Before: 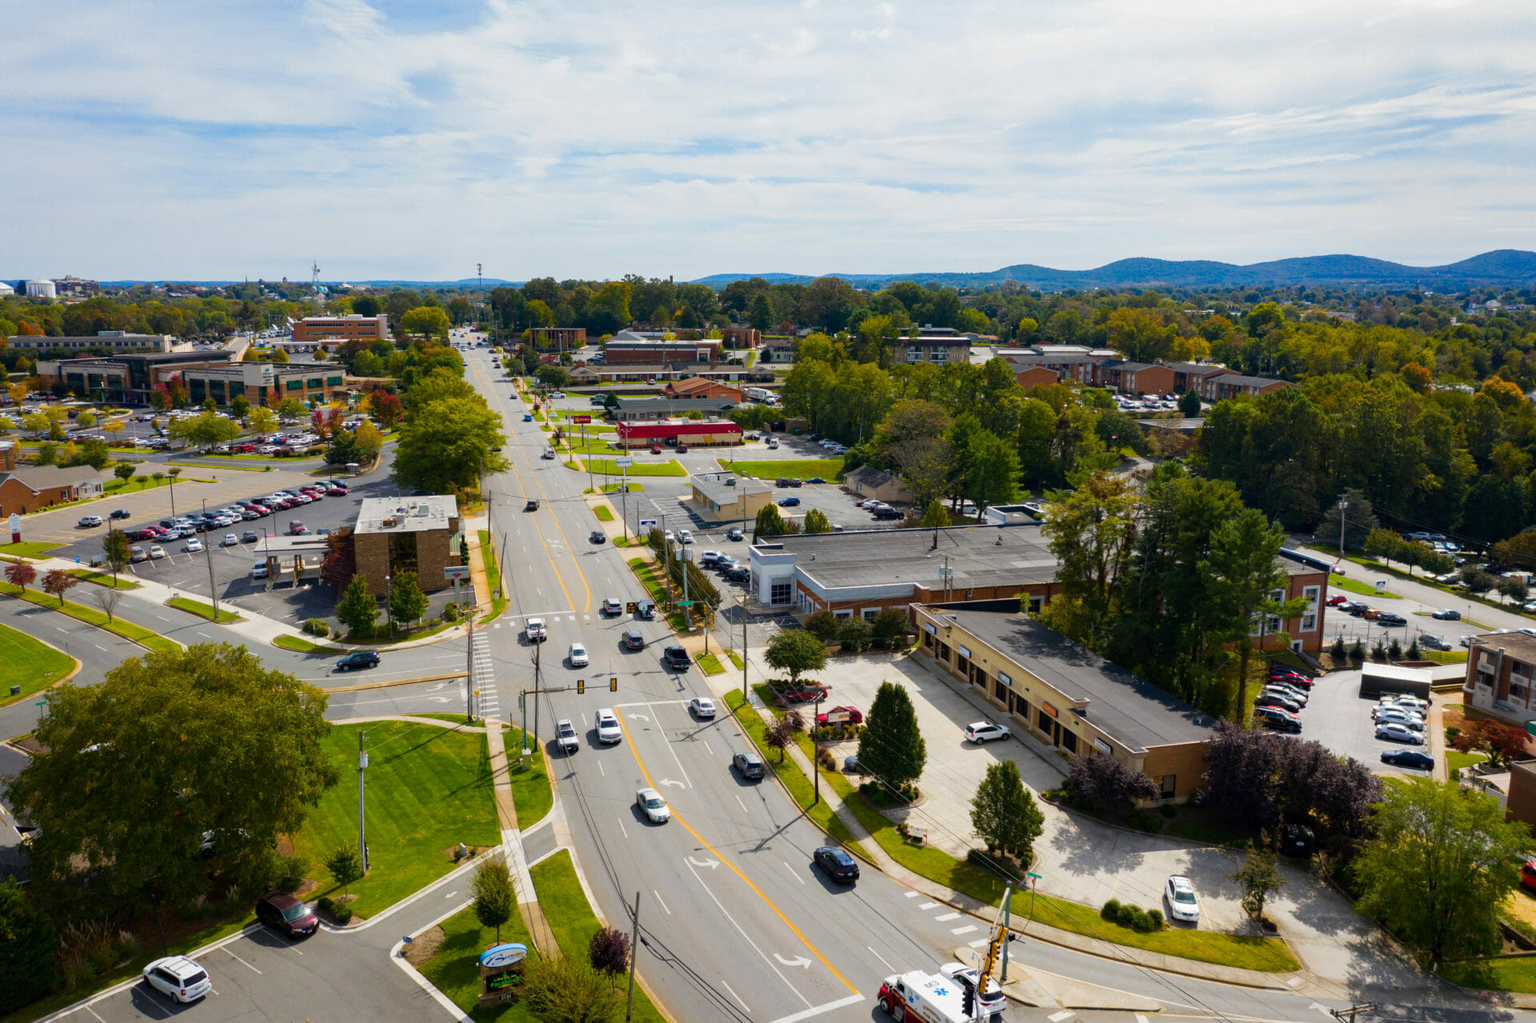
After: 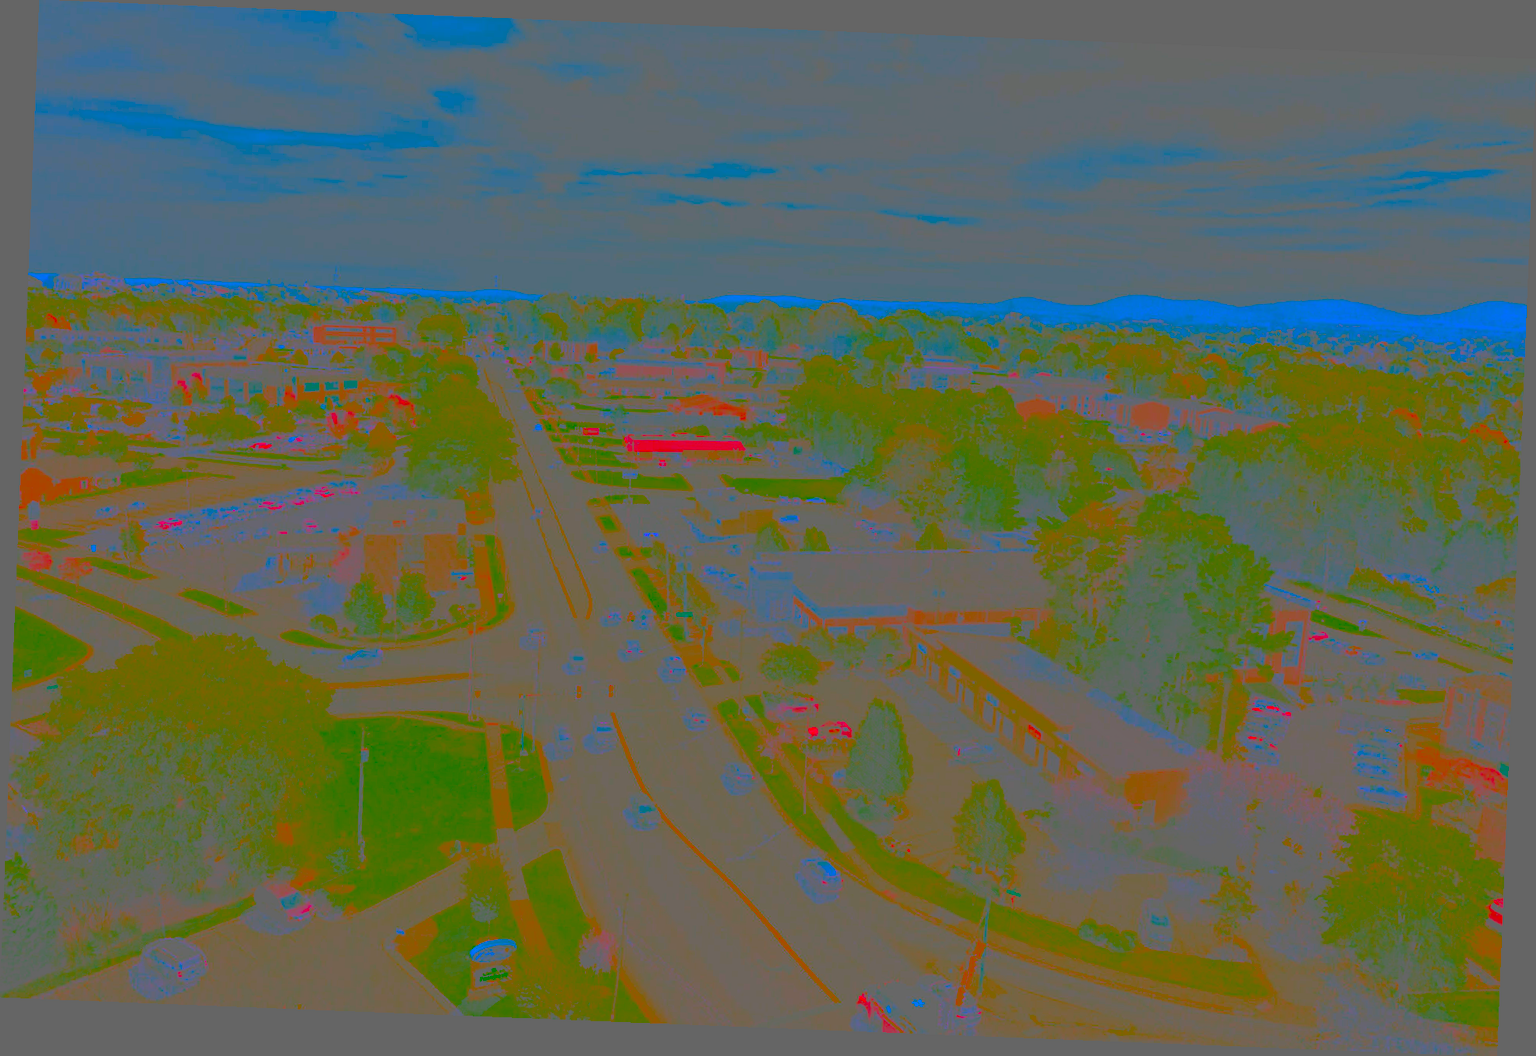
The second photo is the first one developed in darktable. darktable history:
contrast brightness saturation: contrast -0.99, brightness -0.17, saturation 0.75
white balance: red 1, blue 1
levels: levels [0, 0.478, 1]
exposure: black level correction 0.002, exposure 0.15 EV, compensate highlight preservation false
rotate and perspective: rotation 2.27°, automatic cropping off
base curve: curves: ch0 [(0, 0) (0.257, 0.25) (0.482, 0.586) (0.757, 0.871) (1, 1)]
